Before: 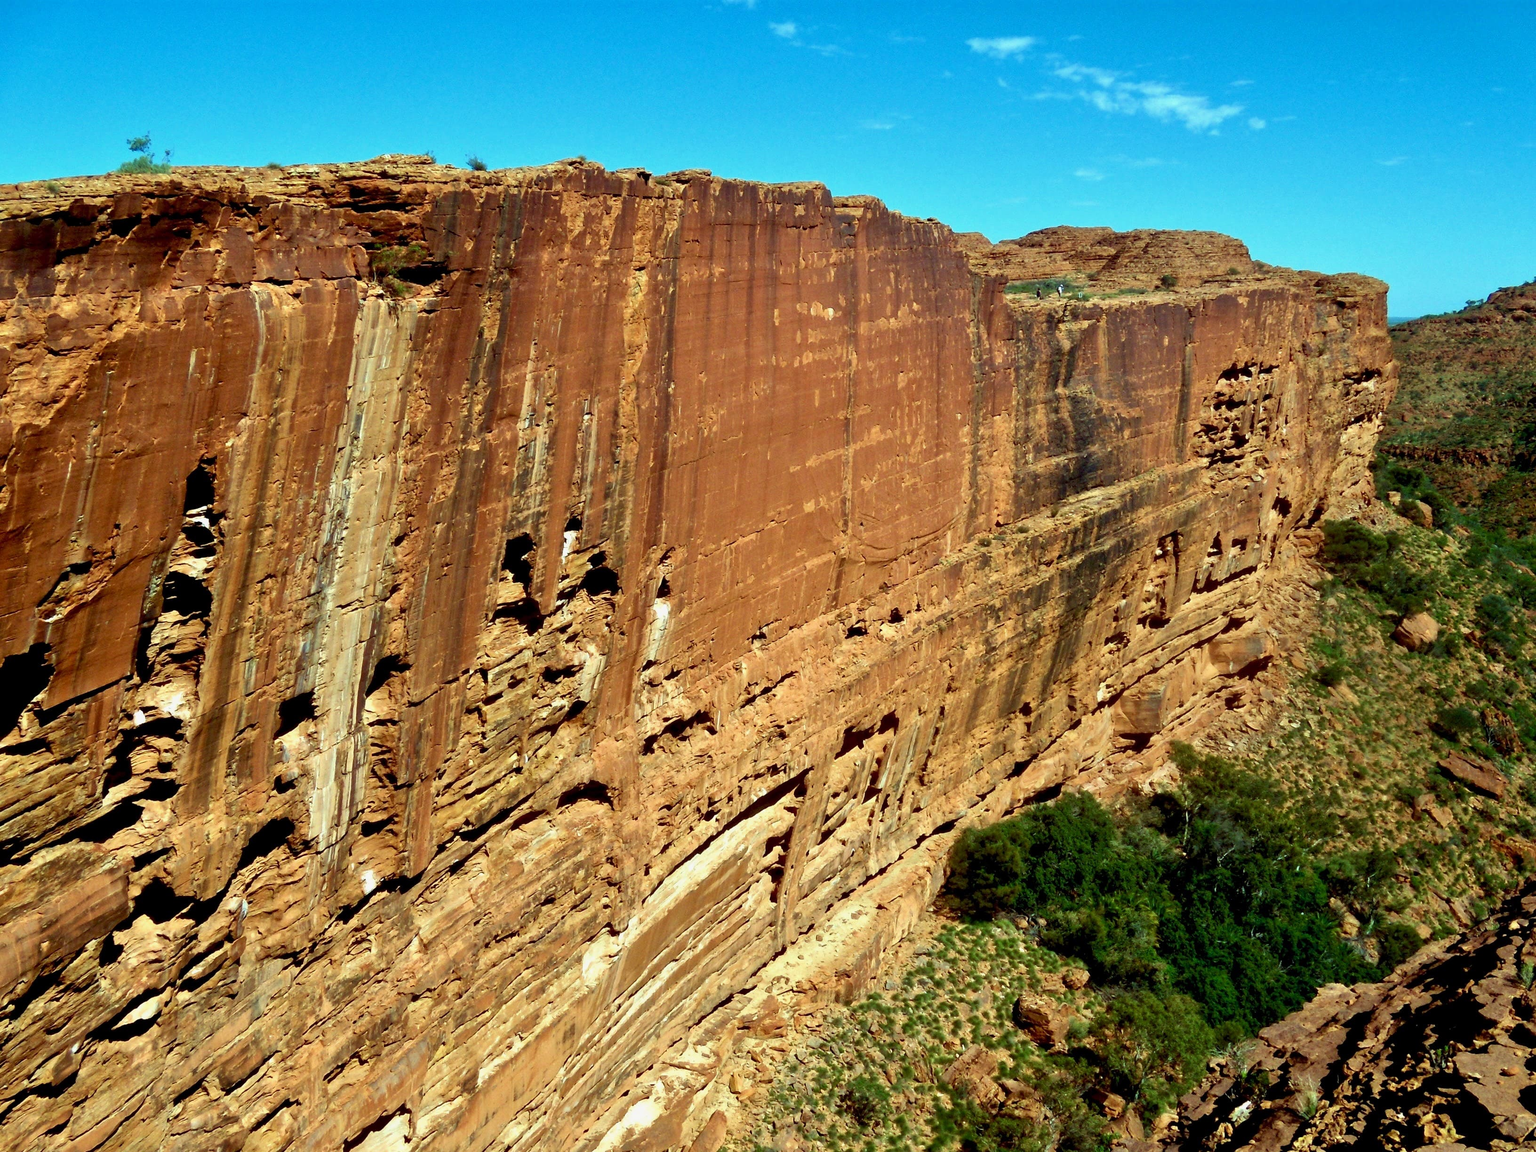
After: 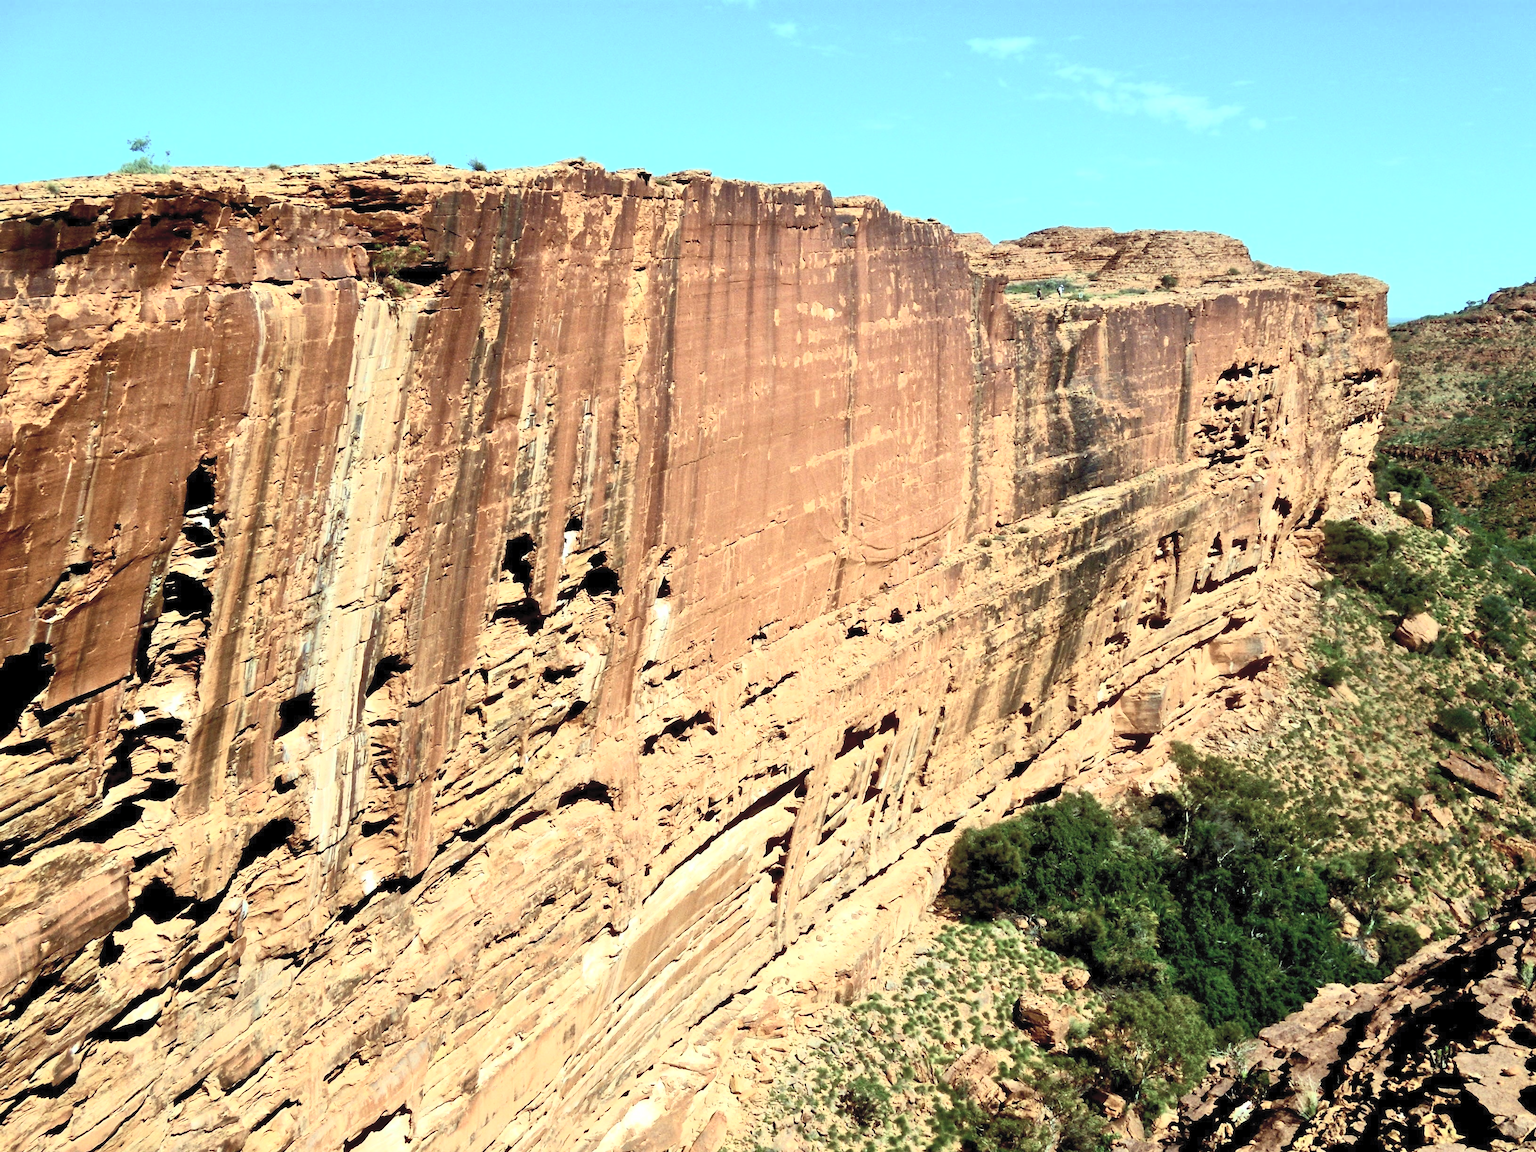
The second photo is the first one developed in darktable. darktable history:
contrast brightness saturation: contrast 0.43, brightness 0.56, saturation -0.19
white balance: emerald 1
